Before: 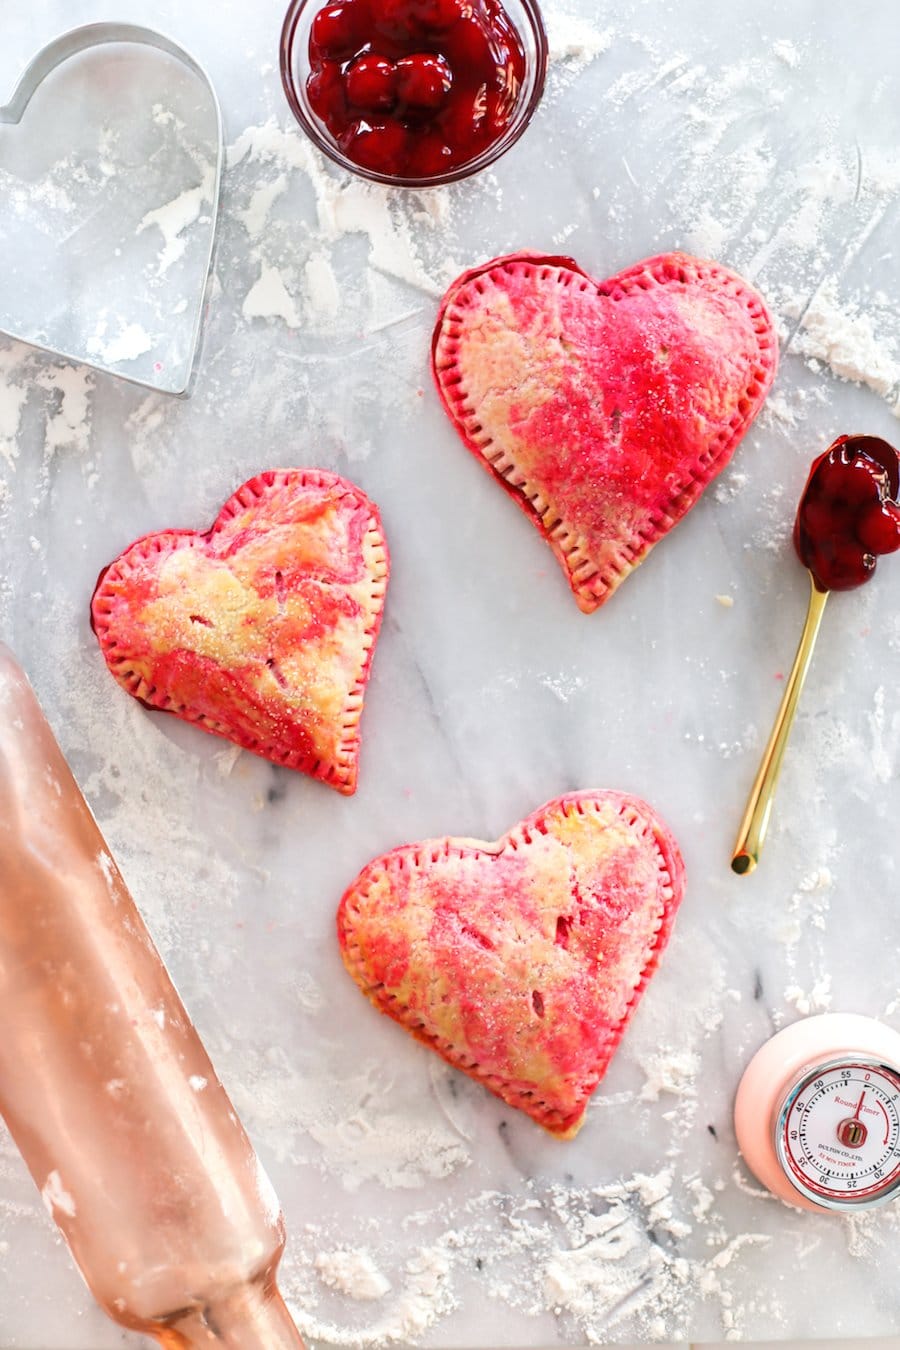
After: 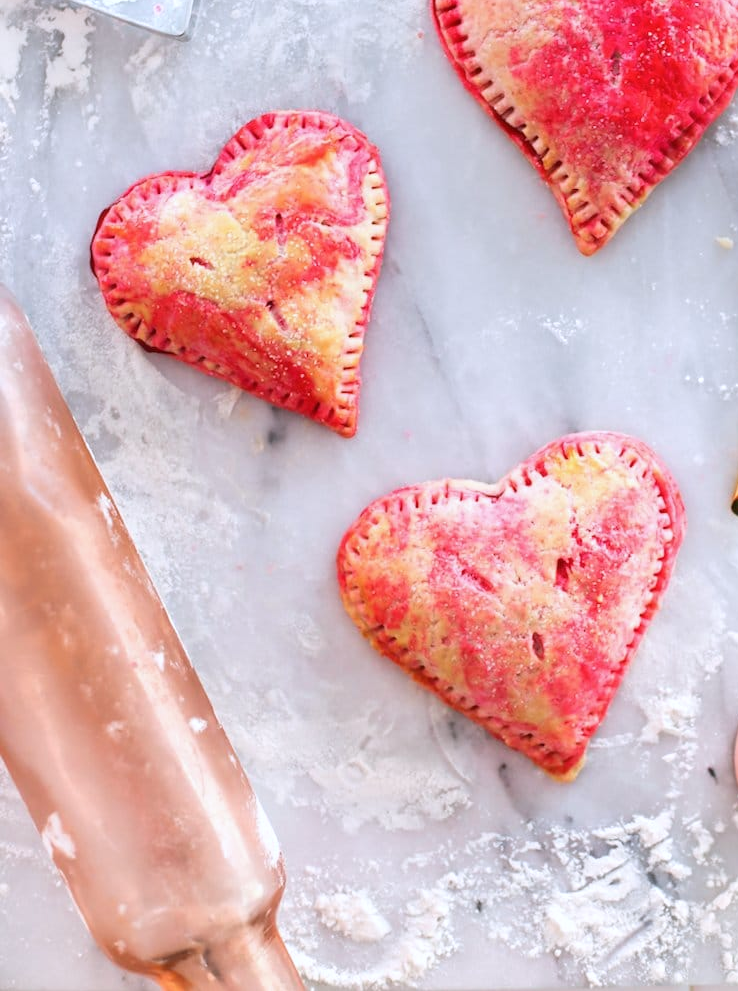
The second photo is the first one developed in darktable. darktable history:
crop: top 26.531%, right 17.959%
color calibration: illuminant as shot in camera, x 0.358, y 0.373, temperature 4628.91 K
